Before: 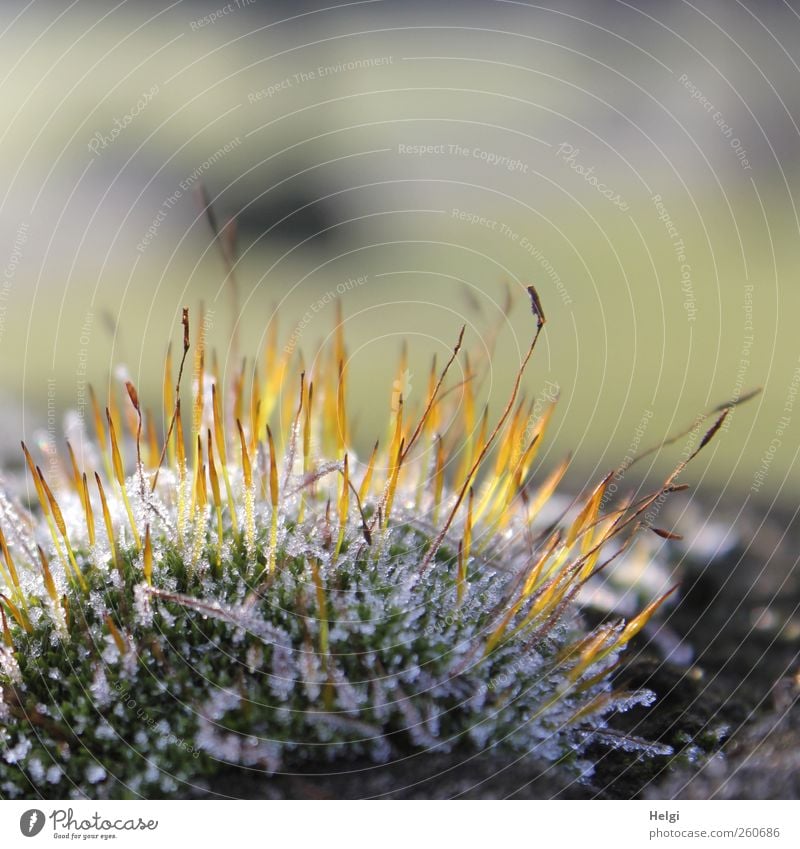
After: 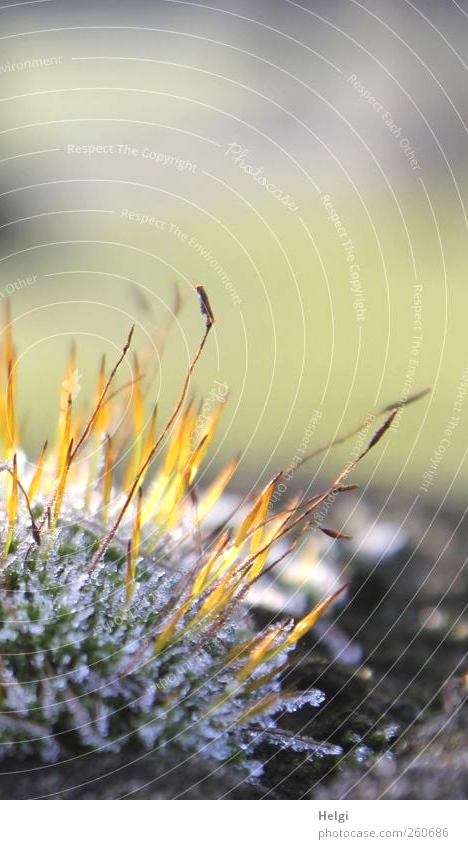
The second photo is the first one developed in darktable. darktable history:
exposure: black level correction -0.002, exposure 0.54 EV, compensate highlight preservation false
crop: left 41.402%
